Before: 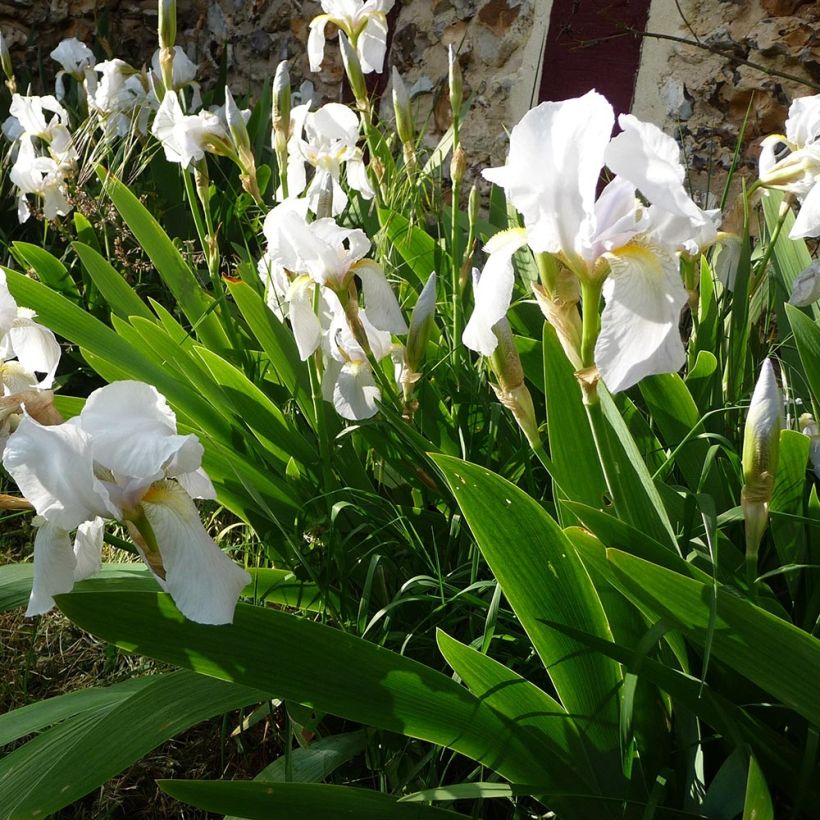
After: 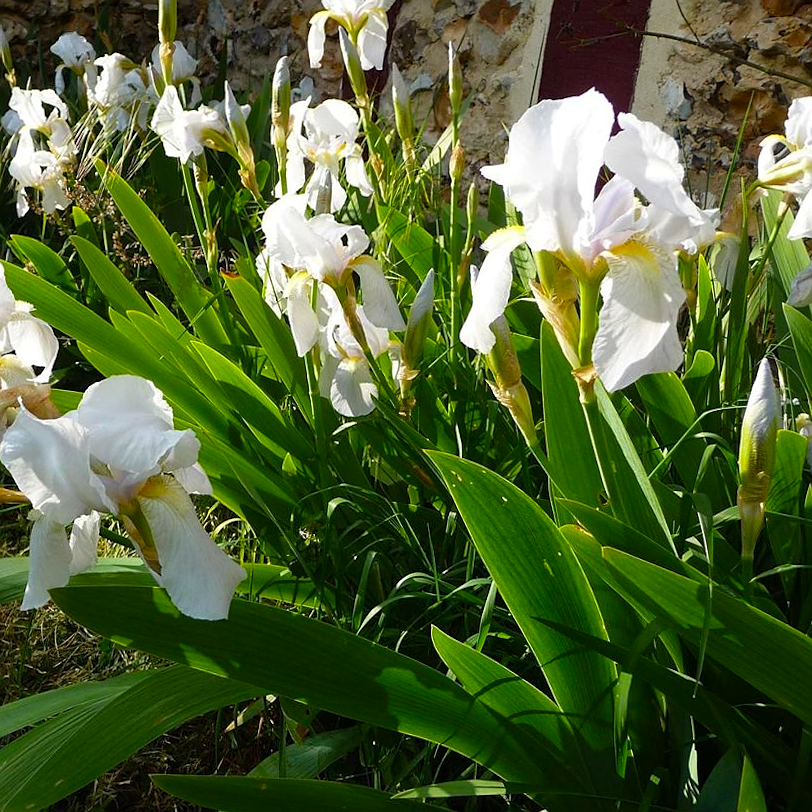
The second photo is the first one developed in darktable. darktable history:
color balance rgb: perceptual saturation grading › global saturation 20%, global vibrance 20%
sharpen: radius 0.969, amount 0.604
crop and rotate: angle -0.5°
